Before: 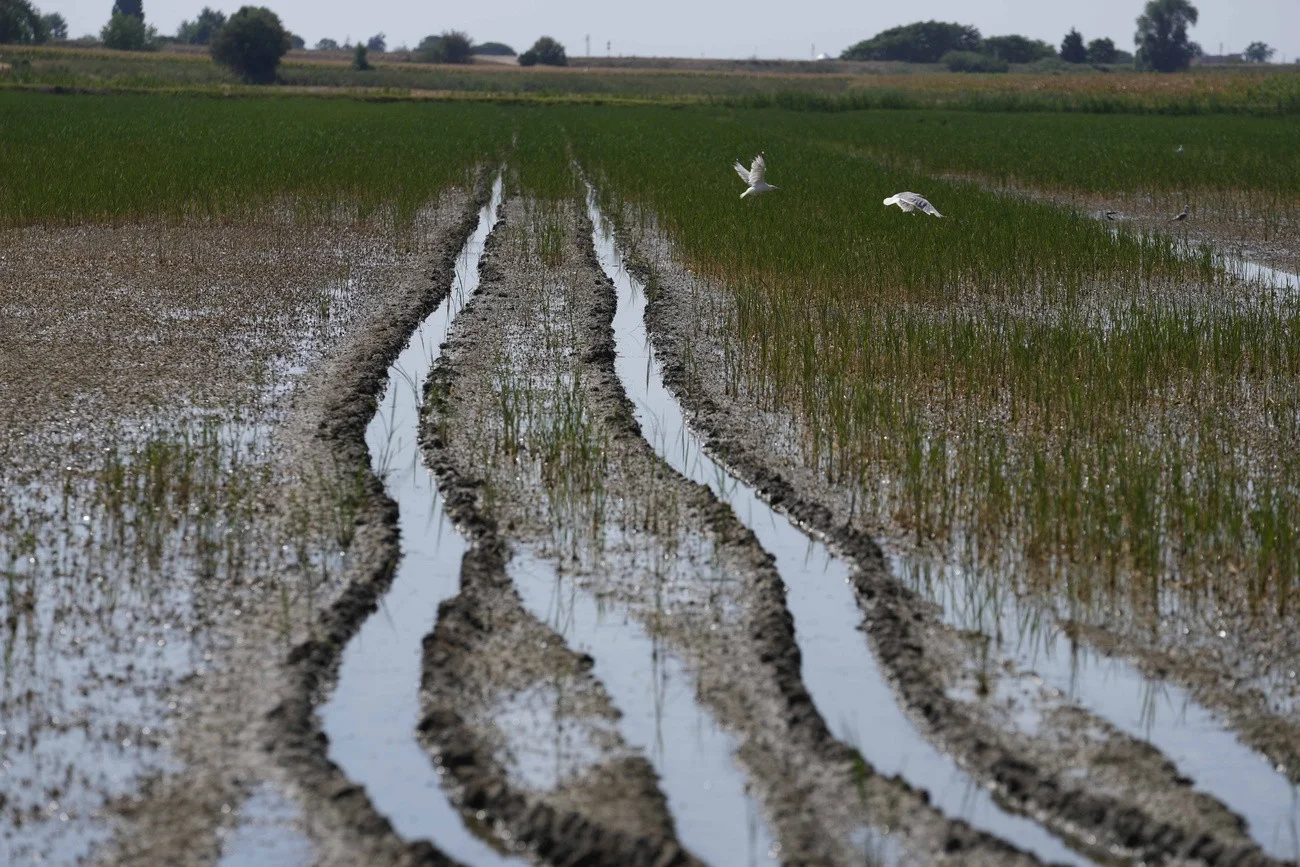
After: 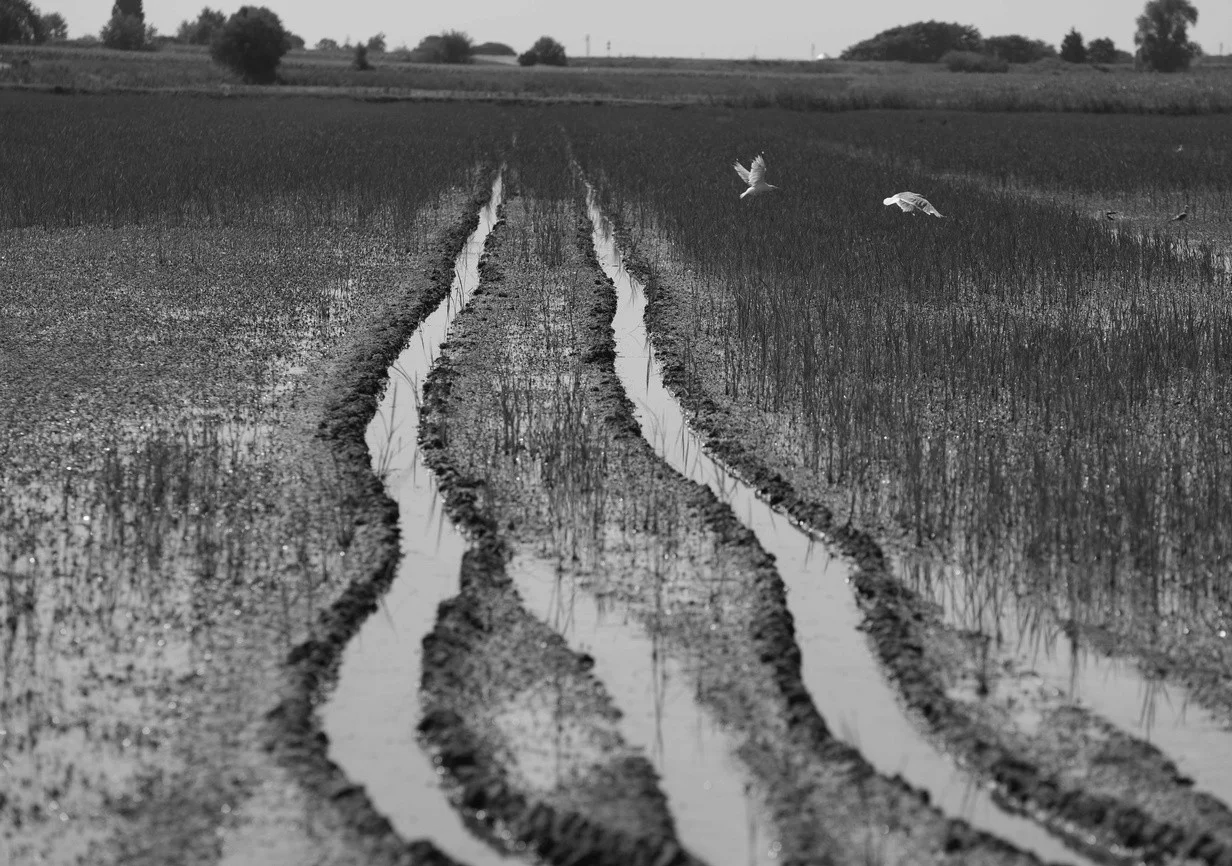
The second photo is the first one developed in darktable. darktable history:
crop and rotate: right 5.167%
monochrome: on, module defaults
